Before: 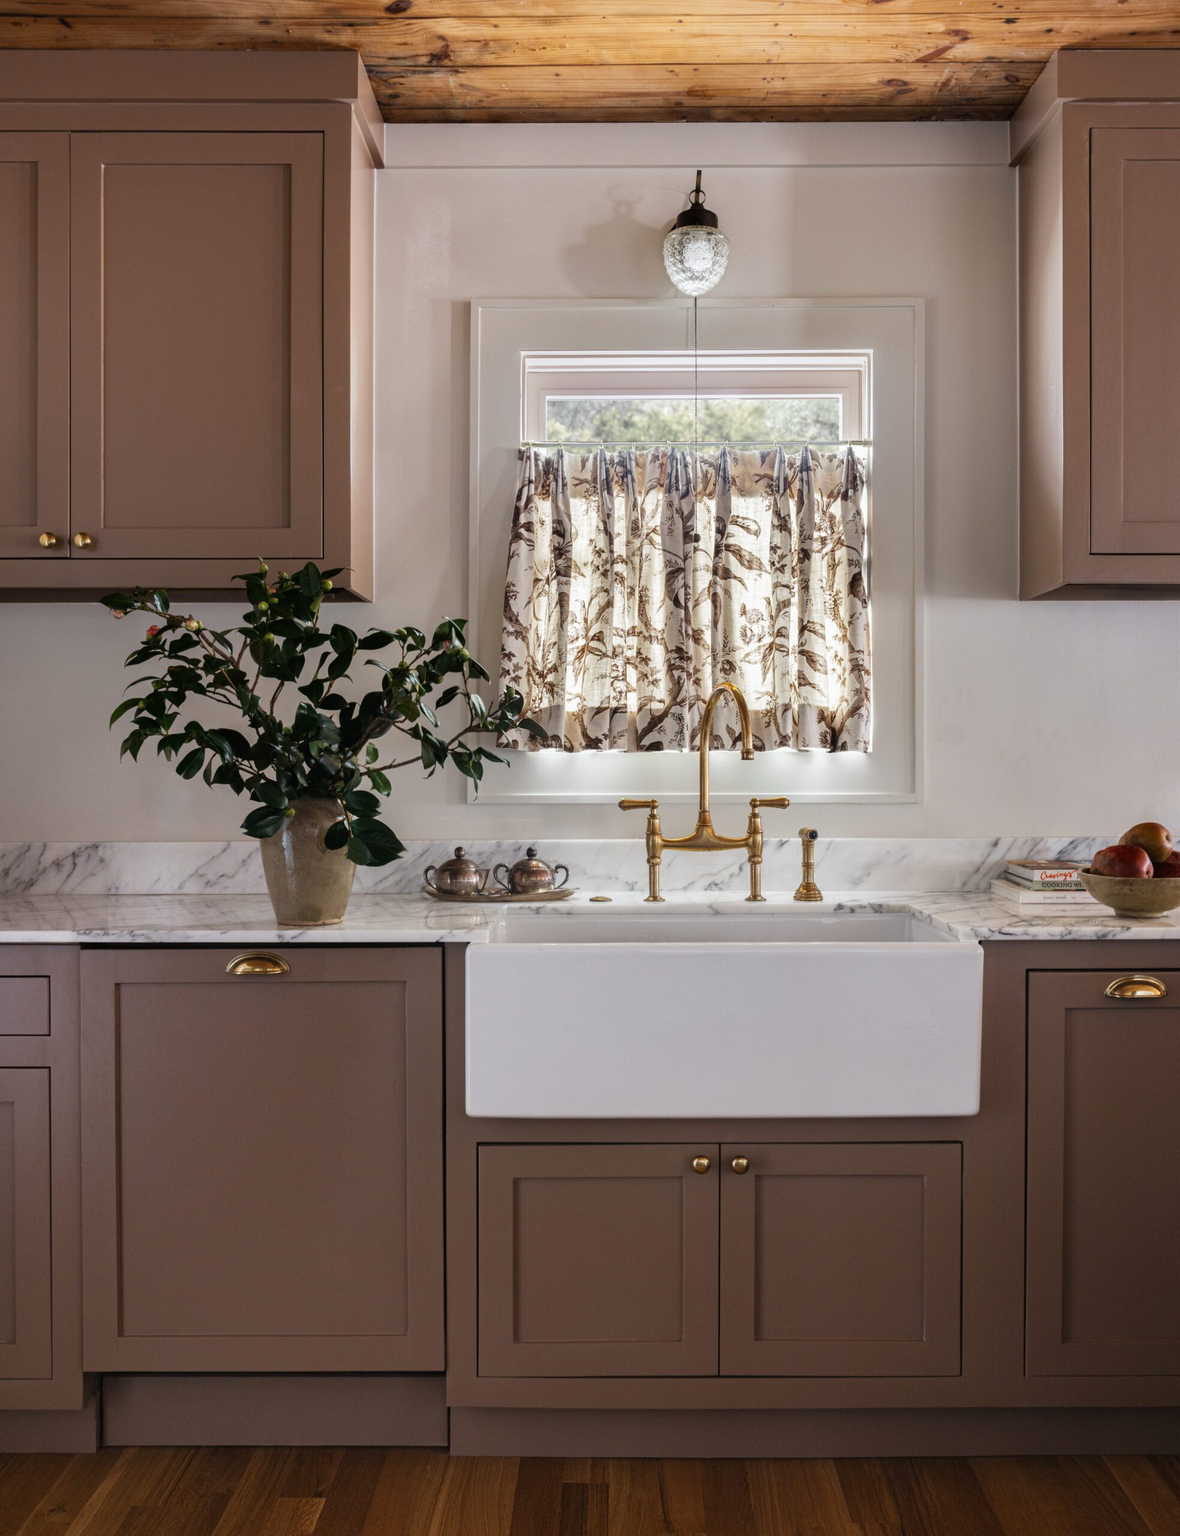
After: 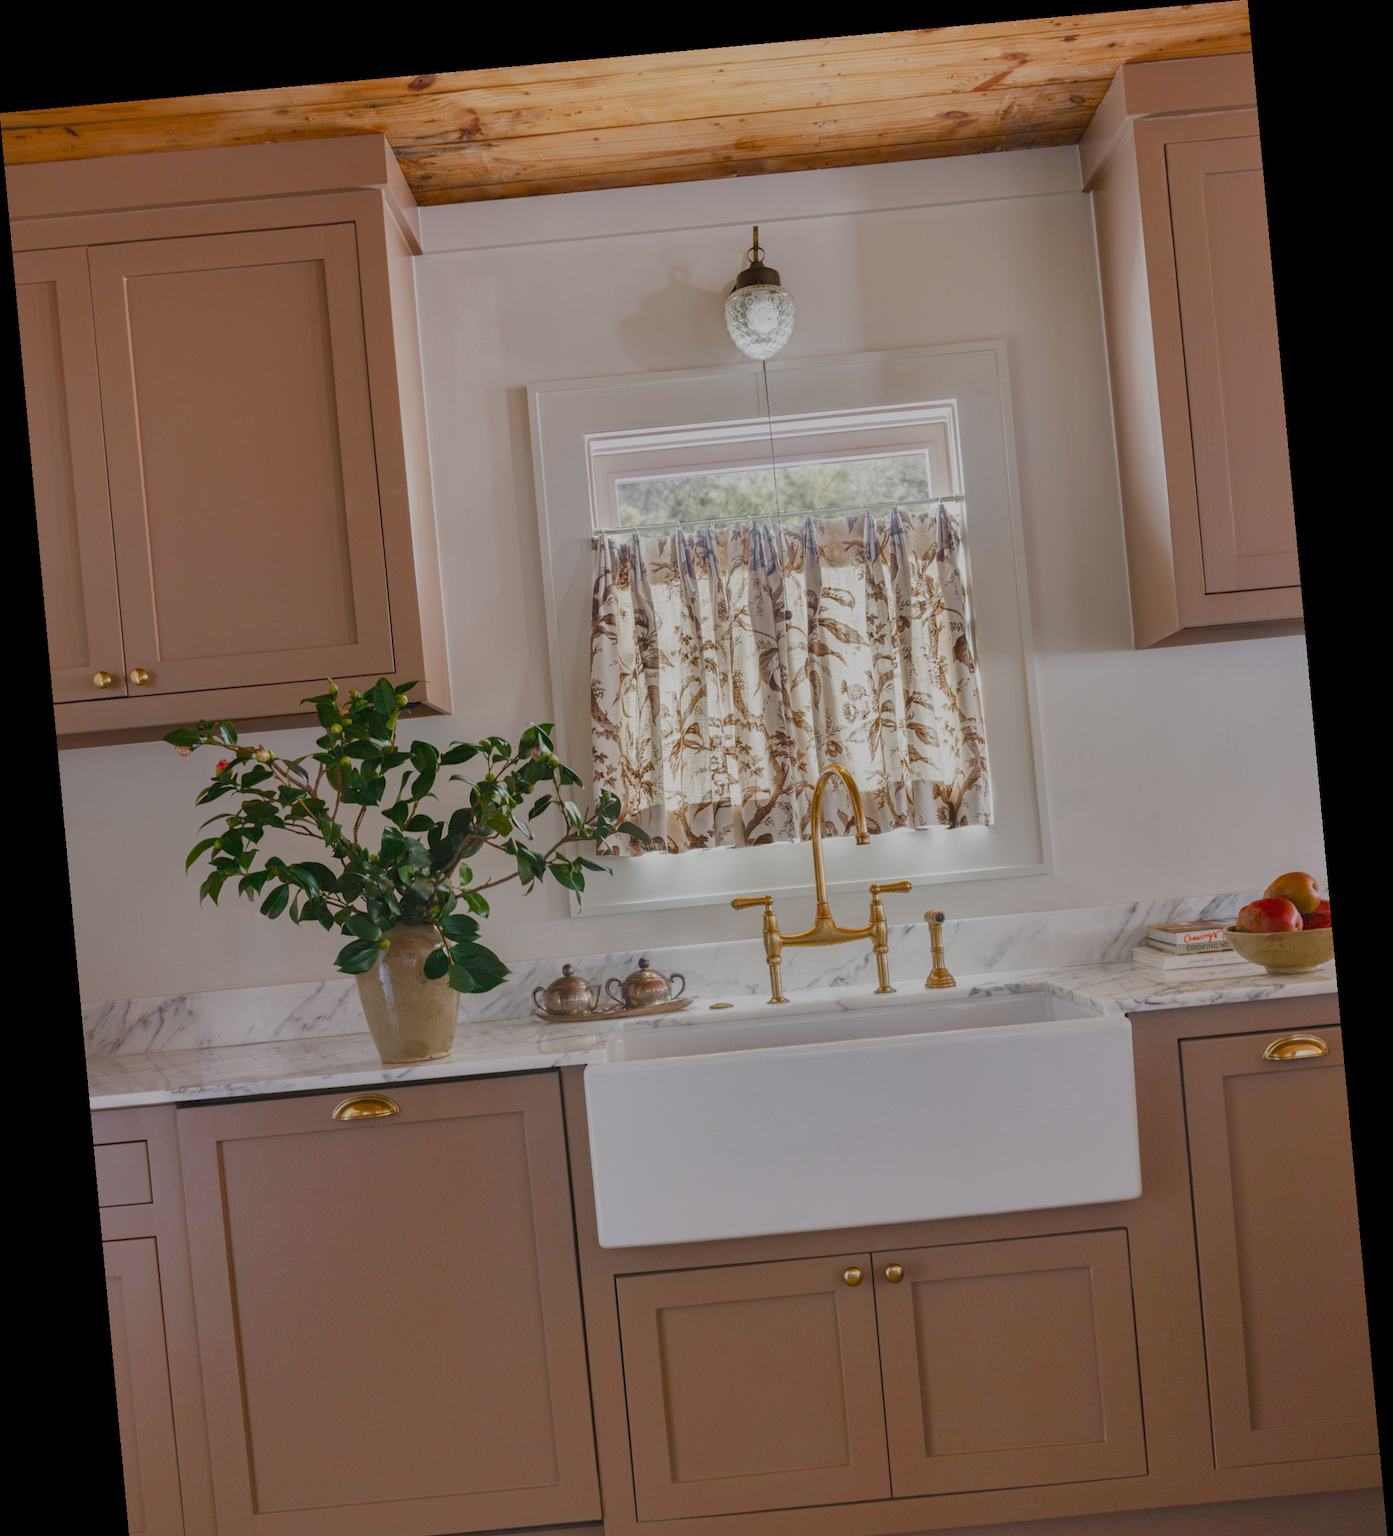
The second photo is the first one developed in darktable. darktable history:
shadows and highlights: on, module defaults
crop and rotate: top 0%, bottom 11.49%
rotate and perspective: rotation -5.2°, automatic cropping off
color balance rgb: shadows lift › chroma 1%, shadows lift › hue 113°, highlights gain › chroma 0.2%, highlights gain › hue 333°, perceptual saturation grading › global saturation 20%, perceptual saturation grading › highlights -50%, perceptual saturation grading › shadows 25%, contrast -30%
